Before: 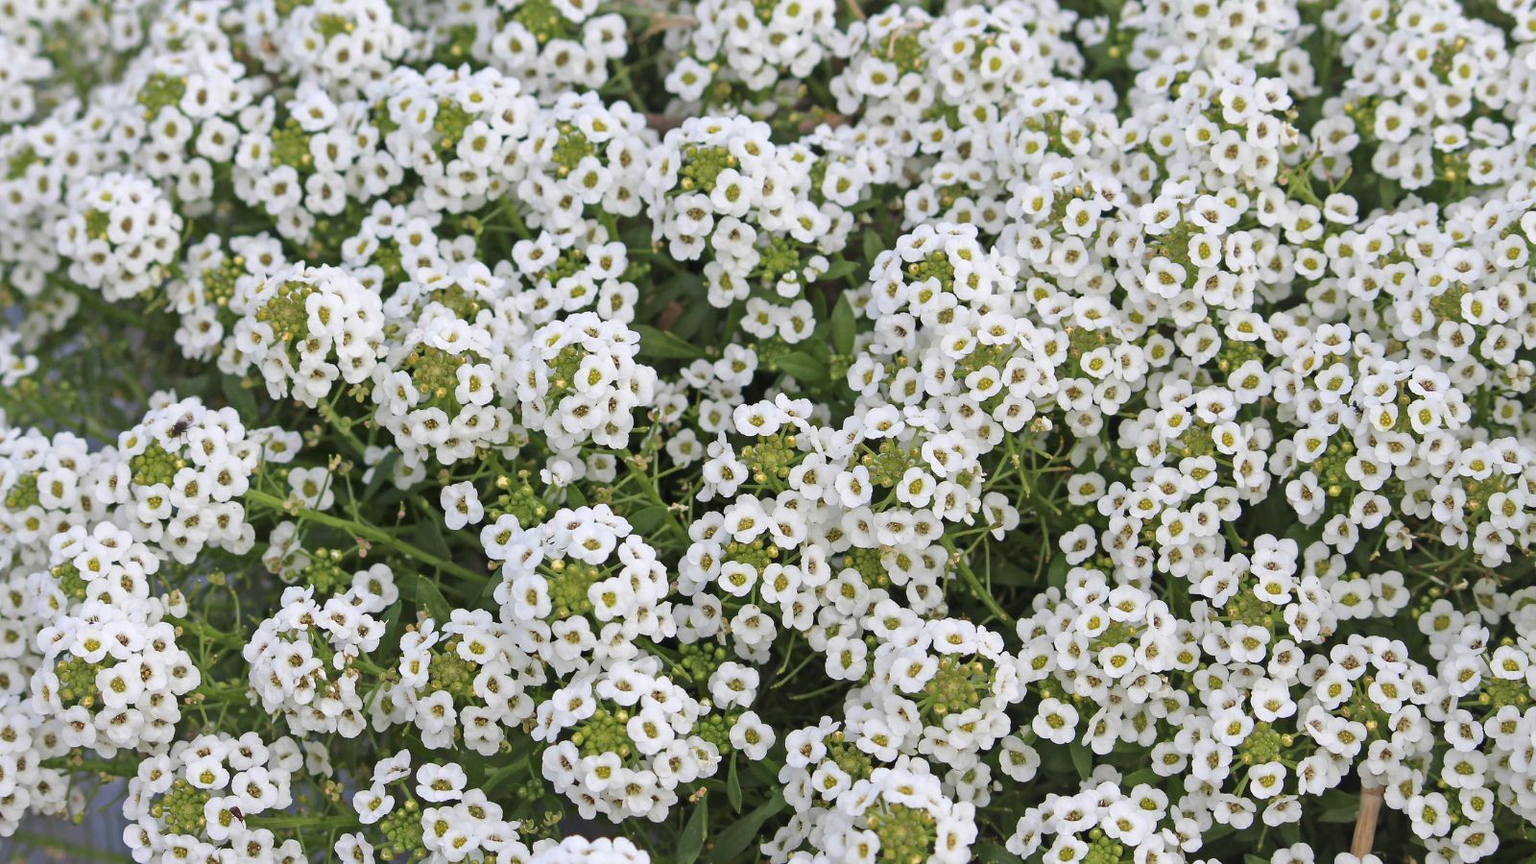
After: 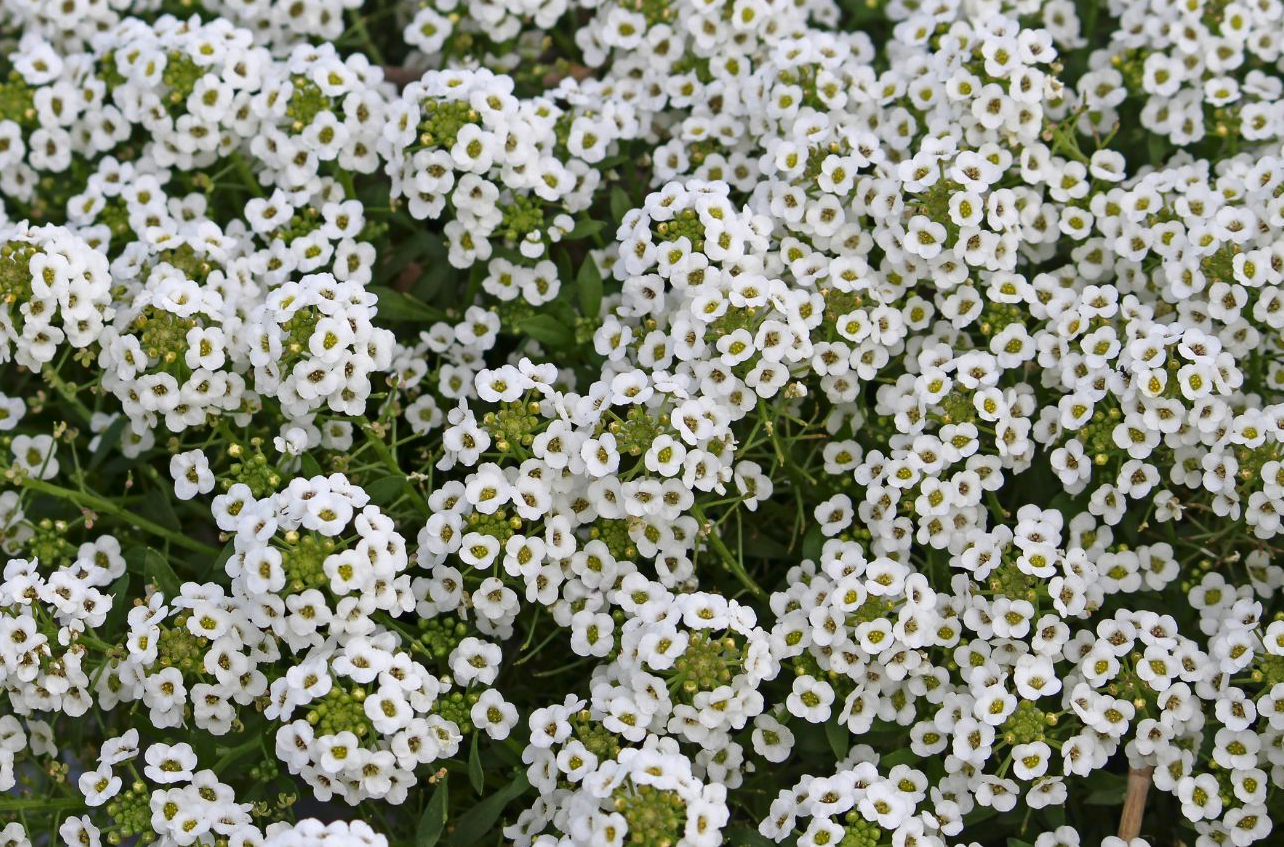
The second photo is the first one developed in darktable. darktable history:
contrast brightness saturation: contrast 0.066, brightness -0.132, saturation 0.055
crop and rotate: left 18.074%, top 5.811%, right 1.675%
